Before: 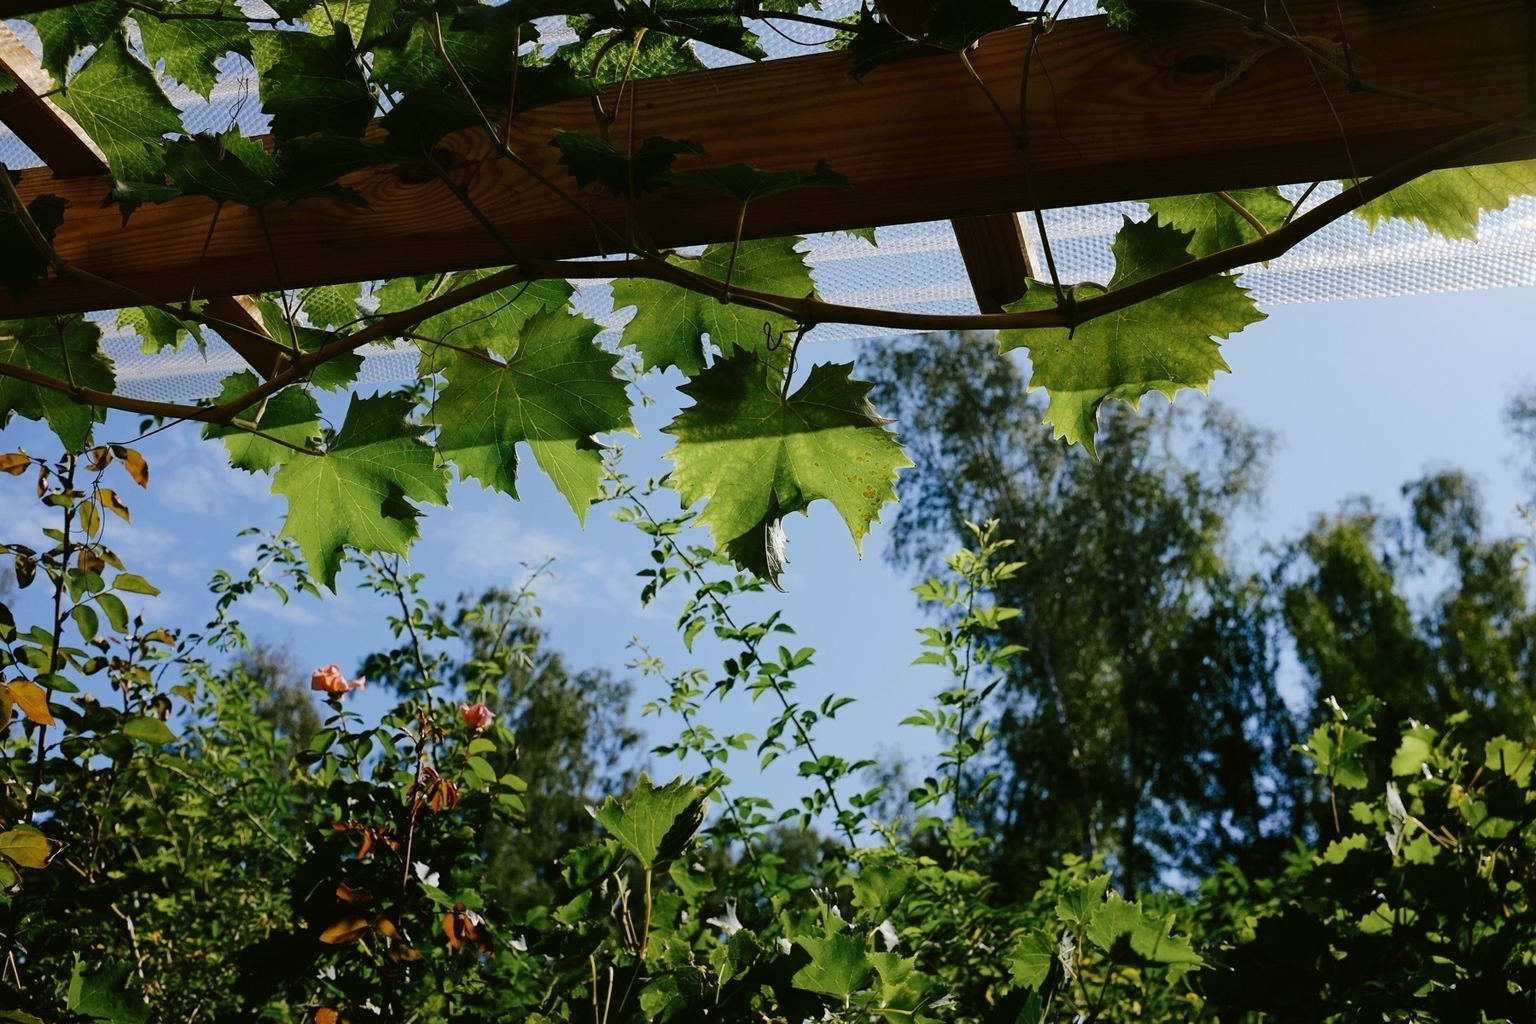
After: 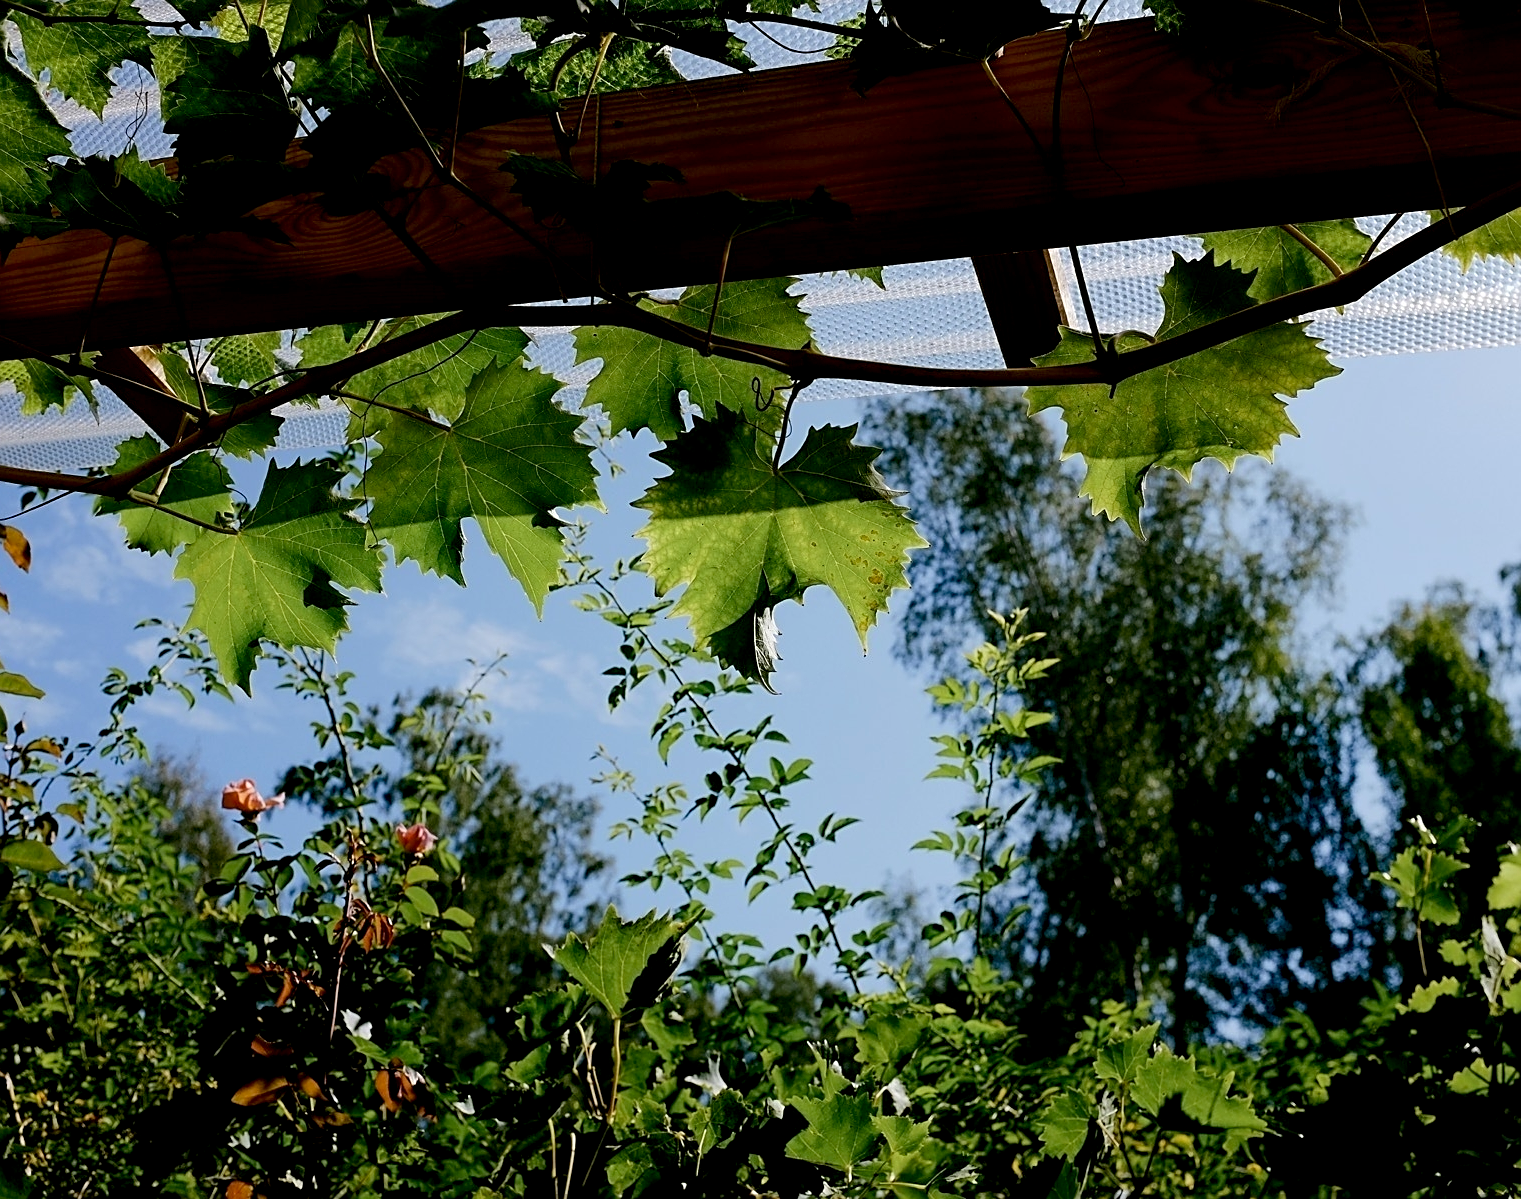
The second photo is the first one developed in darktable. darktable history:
tone equalizer: on, module defaults
sharpen: on, module defaults
exposure: black level correction 0.009, exposure 0.015 EV, compensate highlight preservation false
crop: left 7.996%, right 7.502%
